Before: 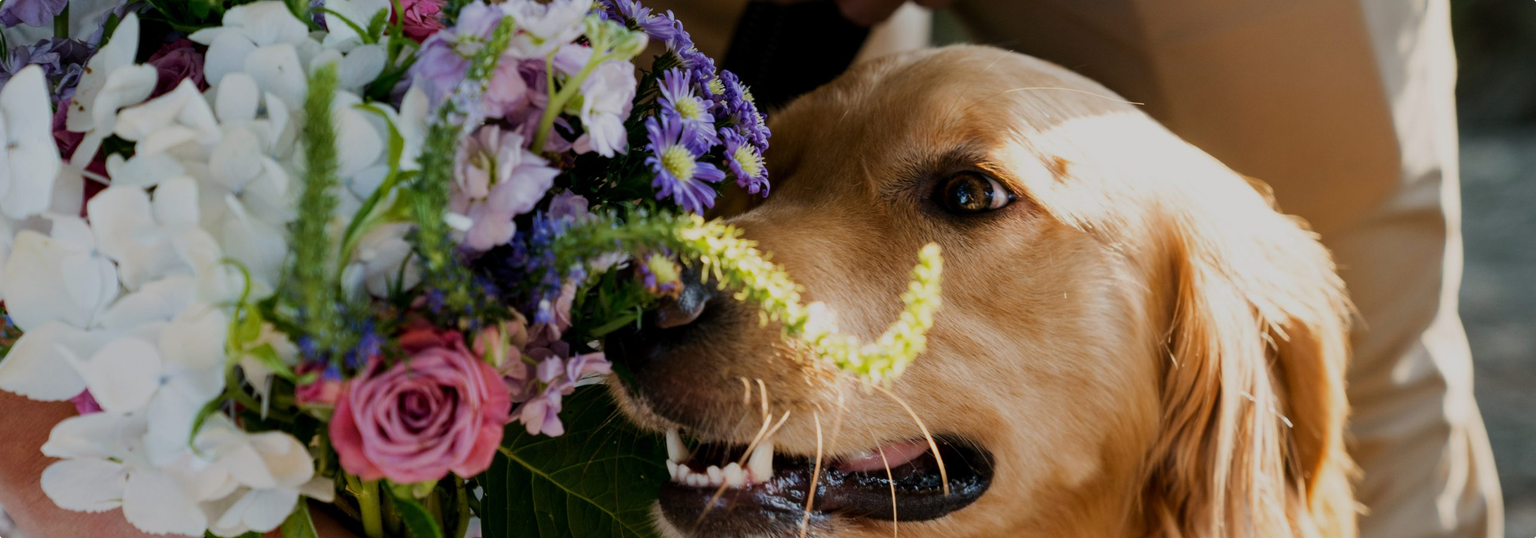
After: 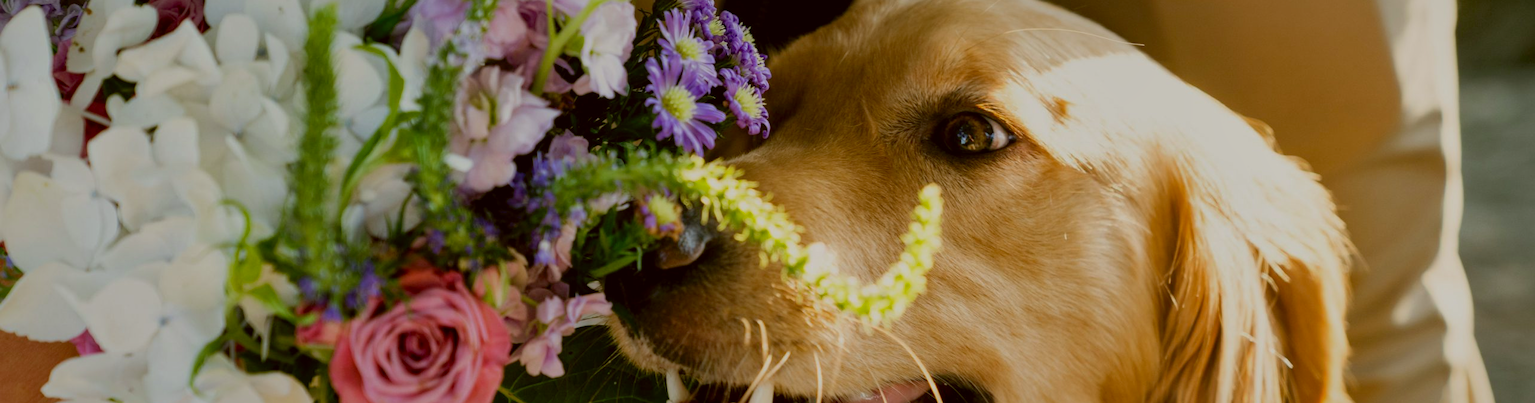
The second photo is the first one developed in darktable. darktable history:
crop: top 11.045%, bottom 13.914%
color calibration: illuminant as shot in camera, x 0.358, y 0.373, temperature 4628.91 K
shadows and highlights: on, module defaults
color correction: highlights a* -1.47, highlights b* 10.05, shadows a* 0.875, shadows b* 19.68
